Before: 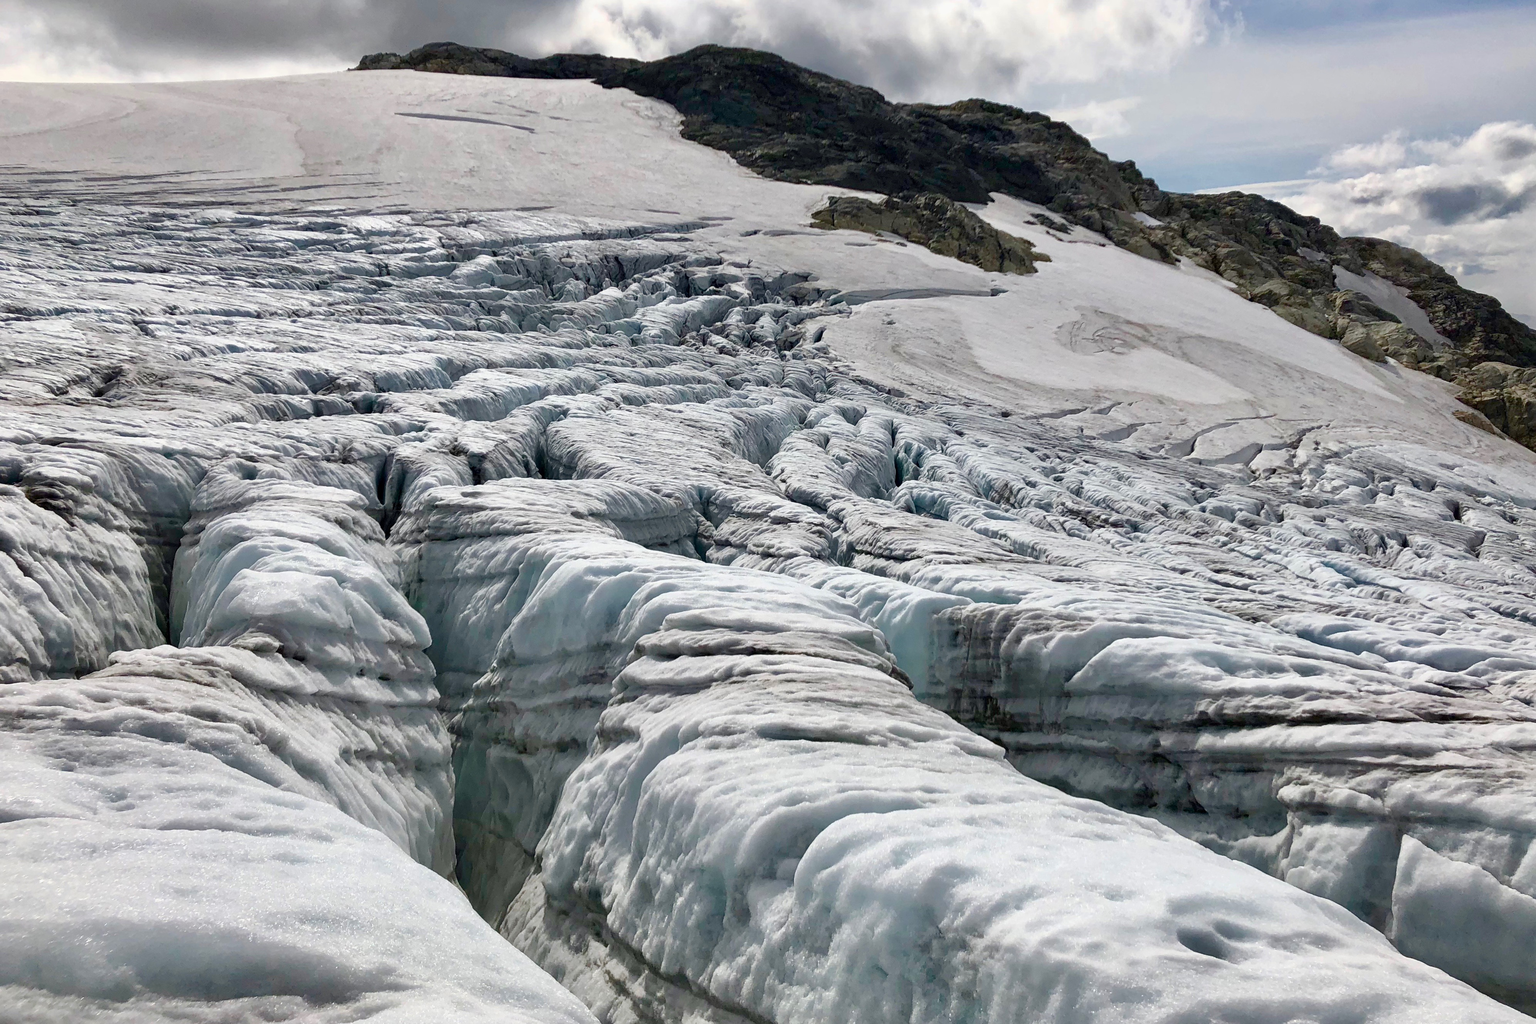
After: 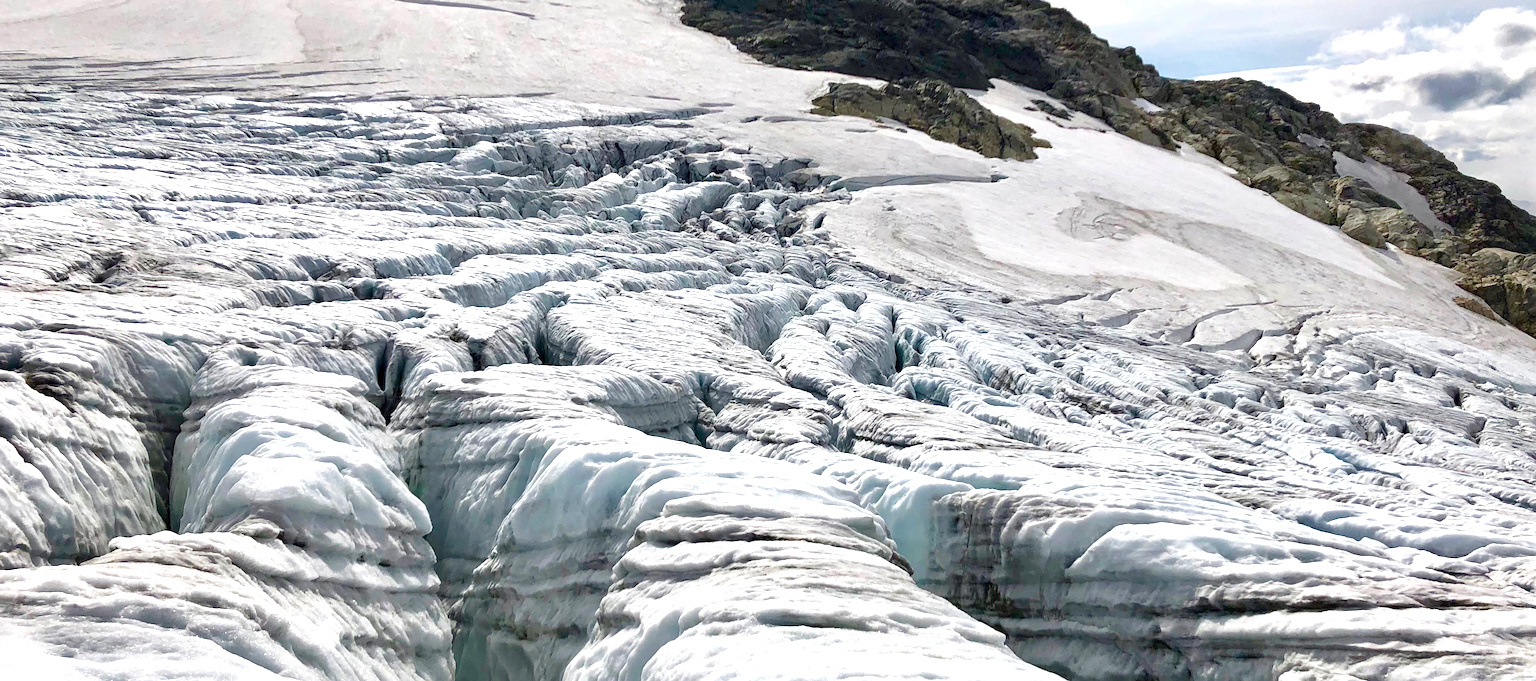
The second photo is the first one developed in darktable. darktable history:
exposure: exposure 0.739 EV, compensate highlight preservation false
crop: top 11.167%, bottom 22.222%
